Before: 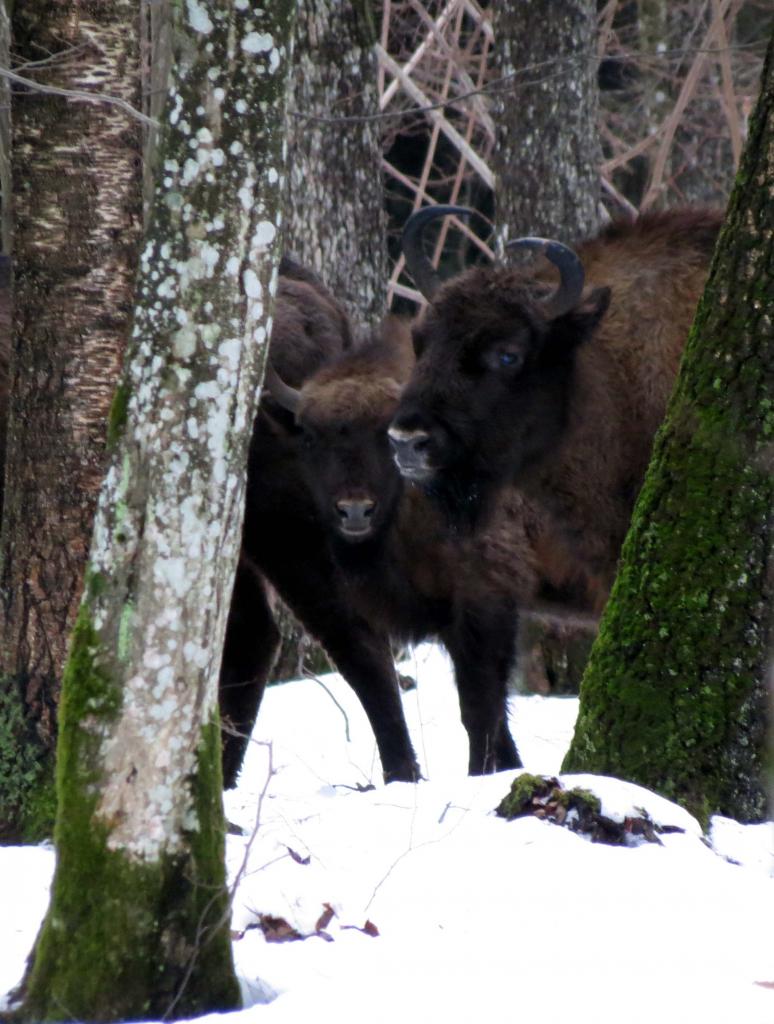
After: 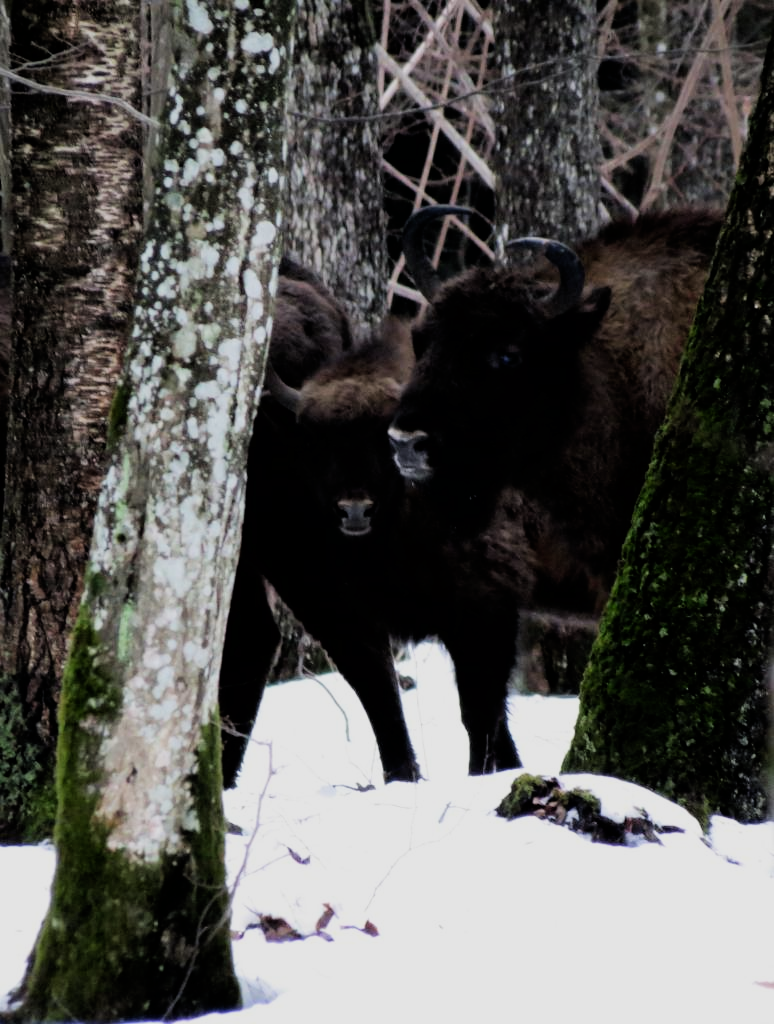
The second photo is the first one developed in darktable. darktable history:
filmic rgb: black relative exposure -5.05 EV, white relative exposure 3.96 EV, threshold 5.96 EV, hardness 2.9, contrast 1.298, highlights saturation mix -29.27%, enable highlight reconstruction true
